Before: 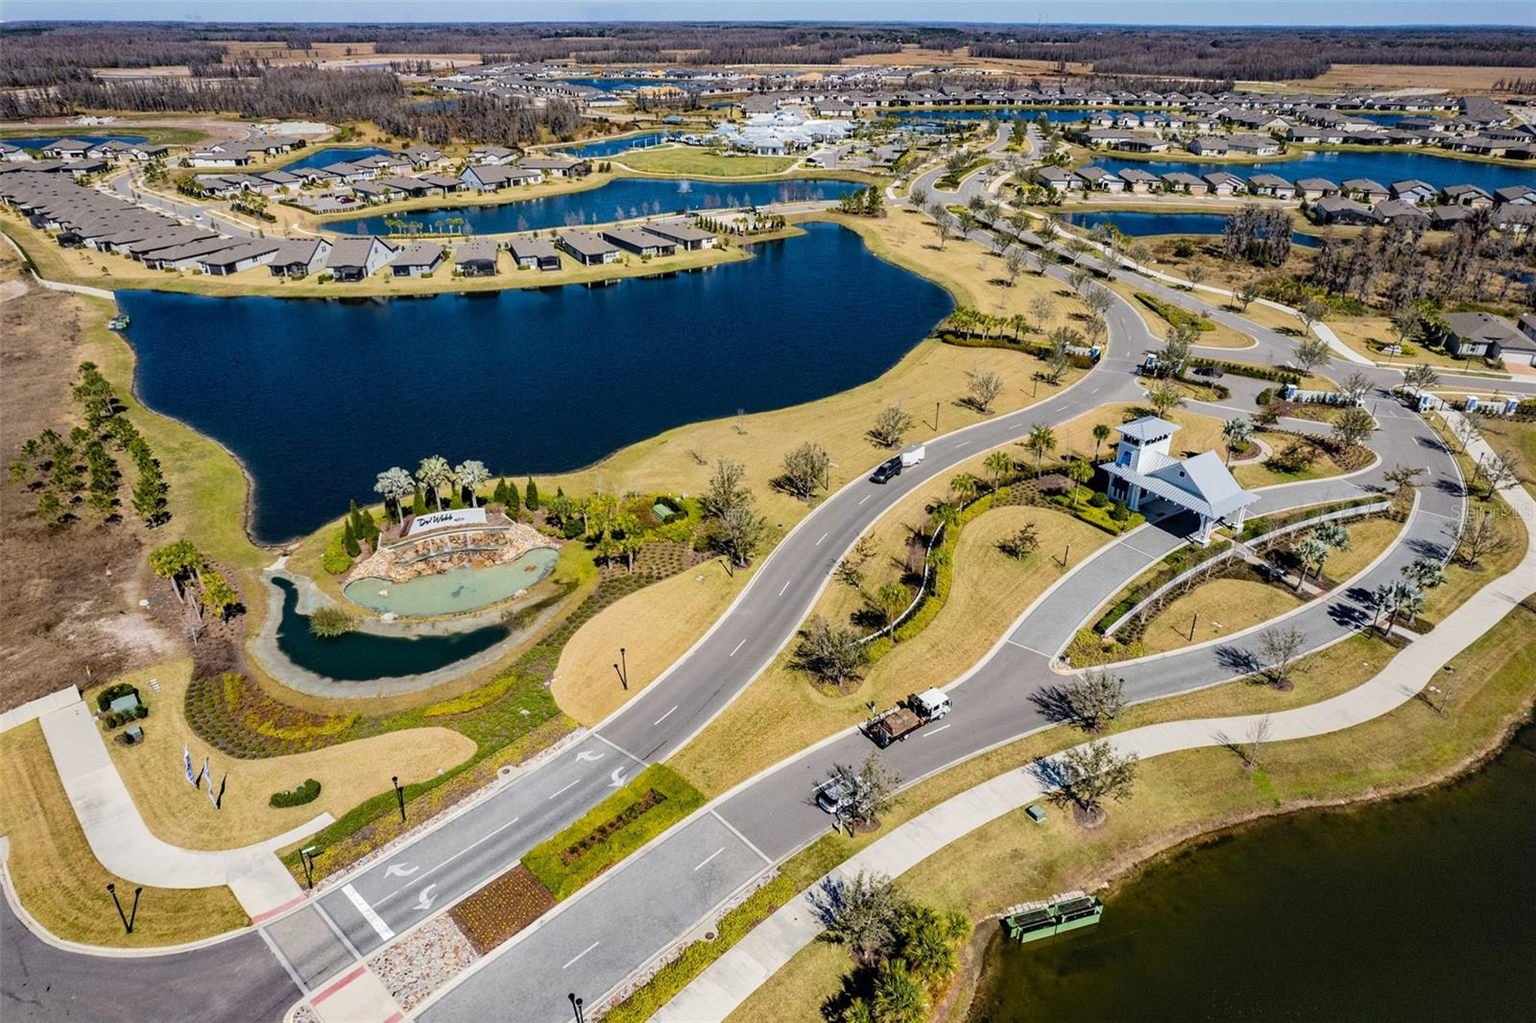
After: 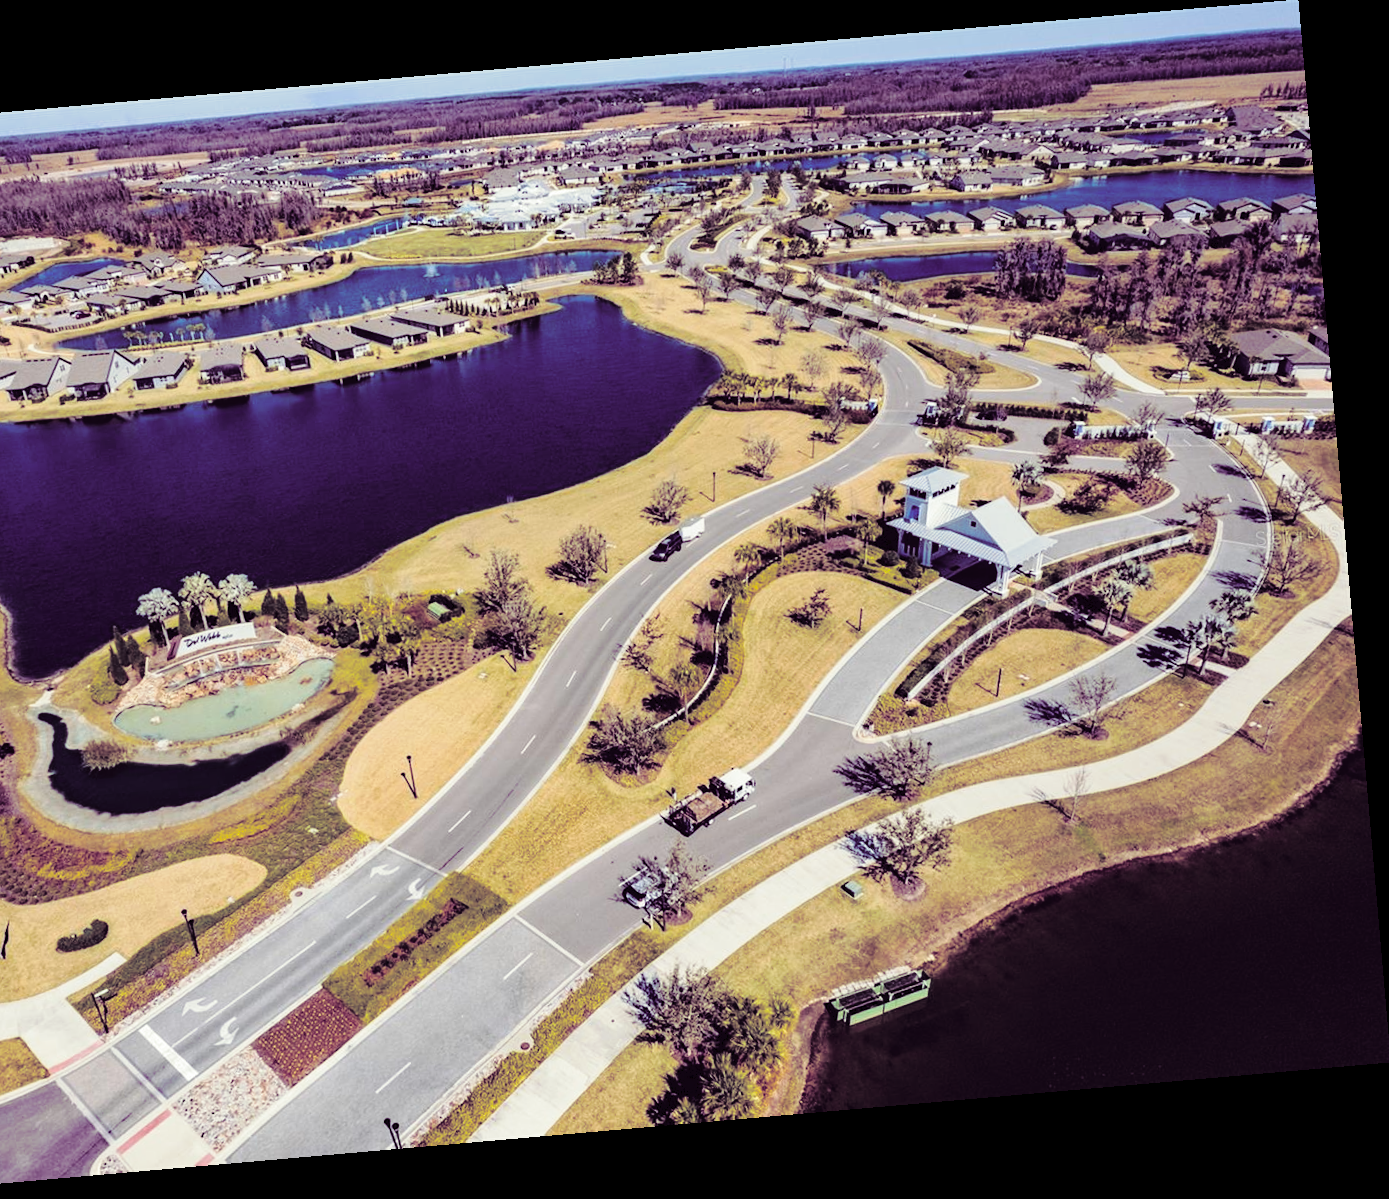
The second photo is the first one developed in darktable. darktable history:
tone curve: curves: ch0 [(0, 0) (0.003, 0.03) (0.011, 0.032) (0.025, 0.035) (0.044, 0.038) (0.069, 0.041) (0.1, 0.058) (0.136, 0.091) (0.177, 0.133) (0.224, 0.181) (0.277, 0.268) (0.335, 0.363) (0.399, 0.461) (0.468, 0.554) (0.543, 0.633) (0.623, 0.709) (0.709, 0.784) (0.801, 0.869) (0.898, 0.938) (1, 1)], preserve colors none
crop: left 17.582%, bottom 0.031%
rotate and perspective: rotation -4.98°, automatic cropping off
split-toning: shadows › hue 277.2°, shadows › saturation 0.74
